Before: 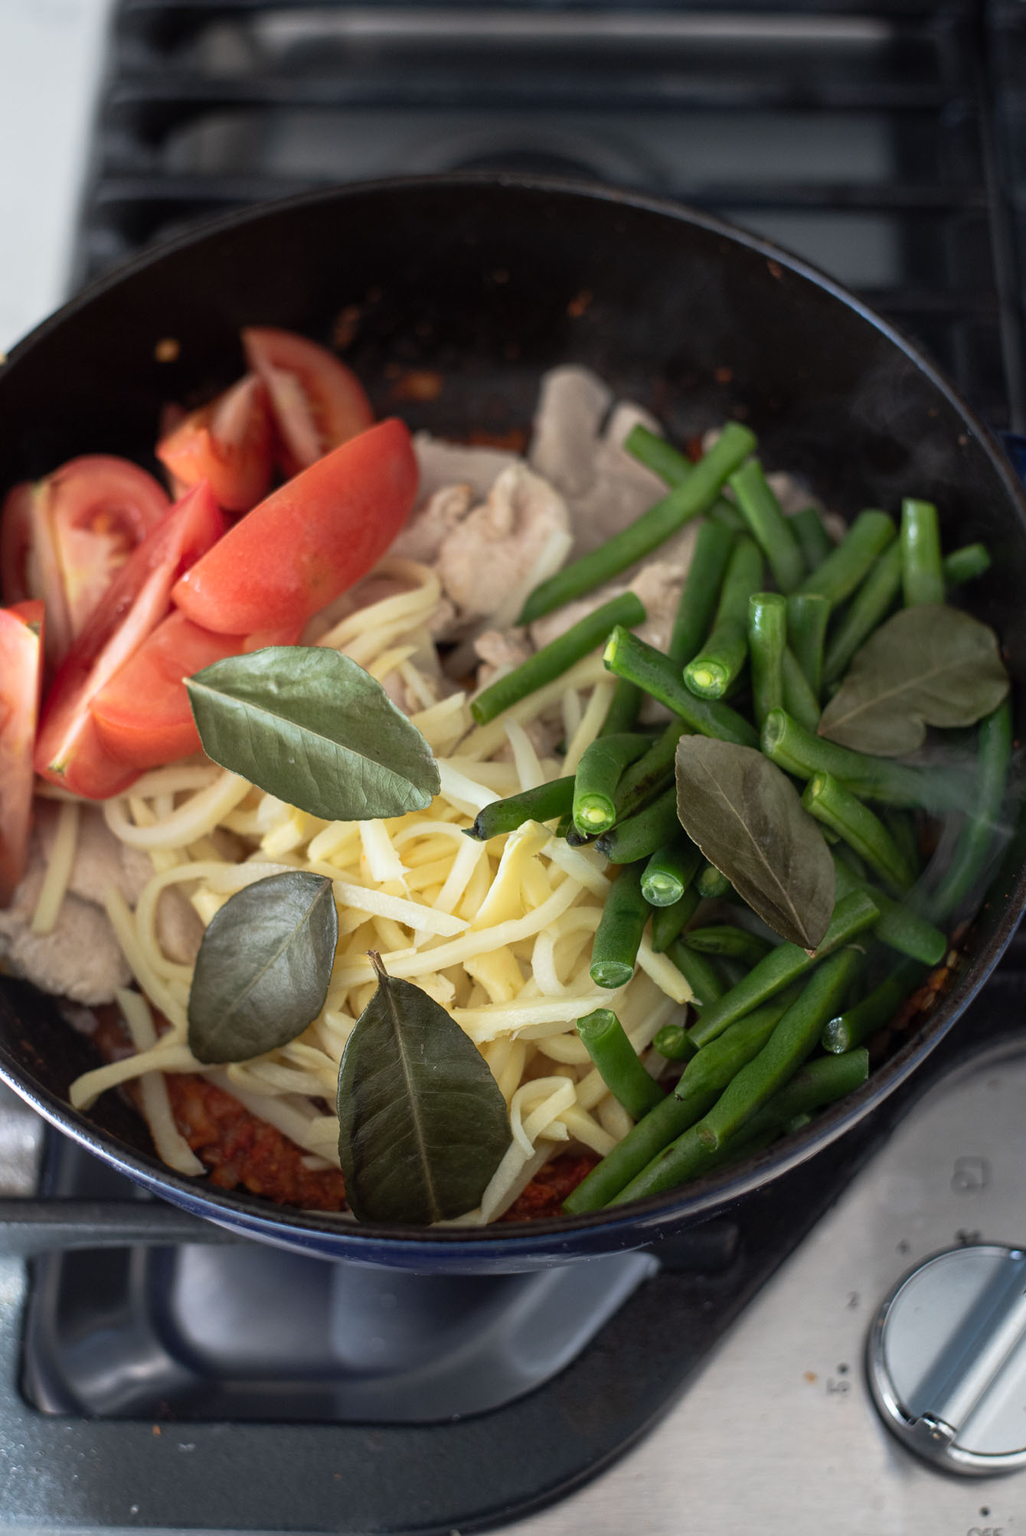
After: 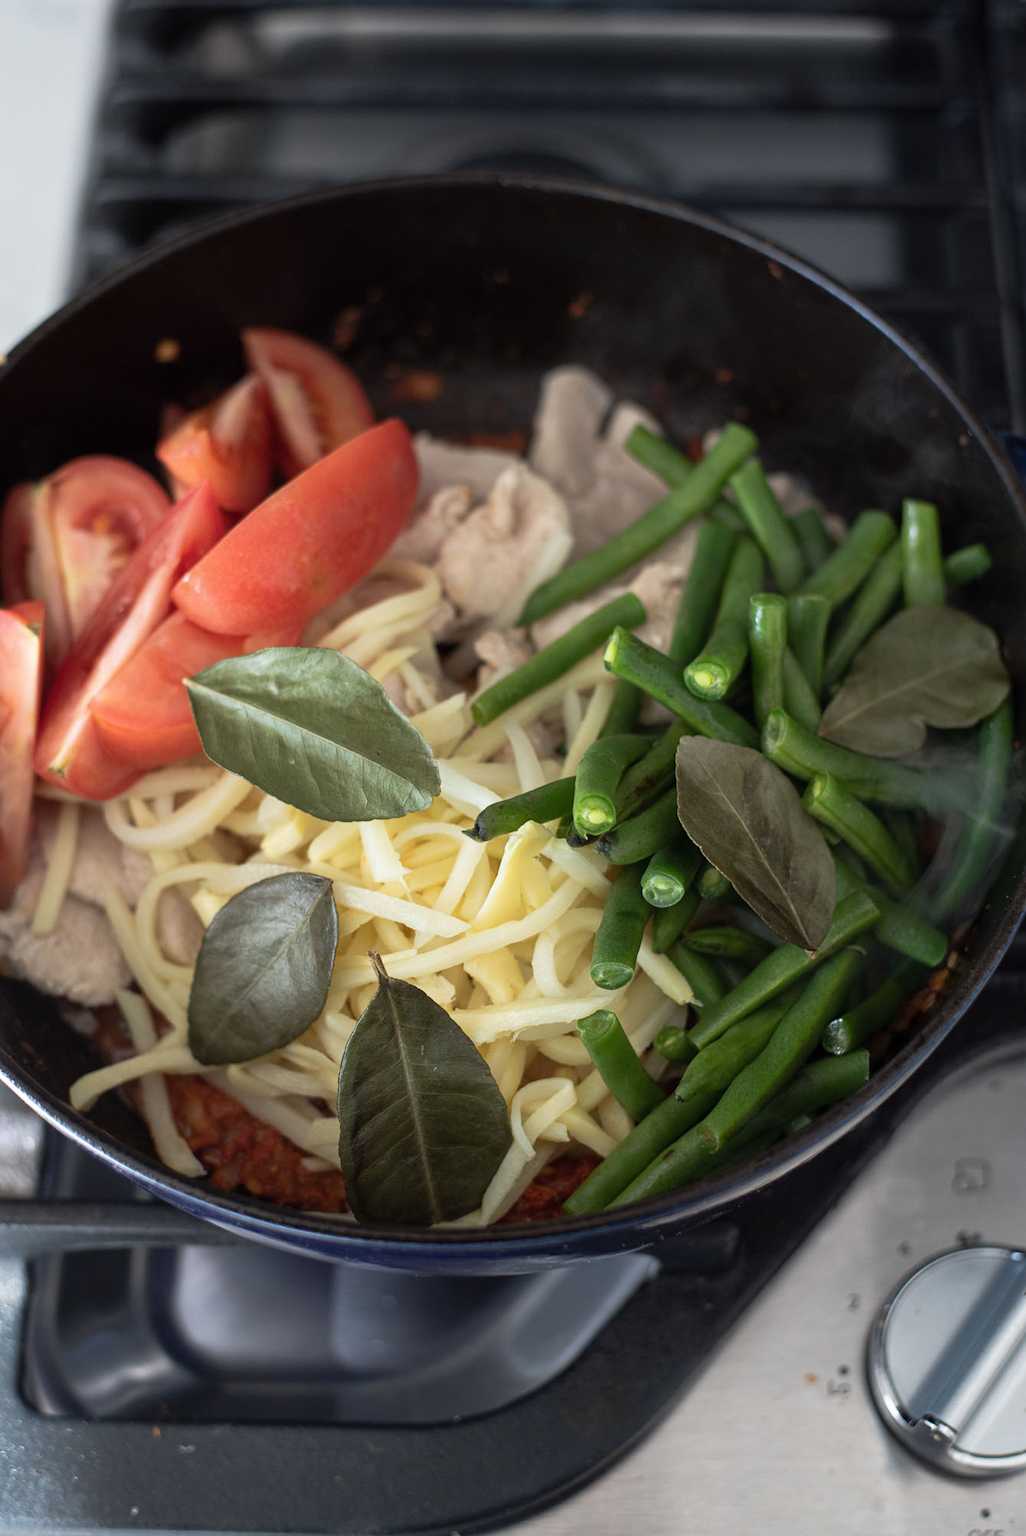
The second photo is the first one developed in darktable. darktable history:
crop: bottom 0.076%
contrast brightness saturation: saturation -0.056
